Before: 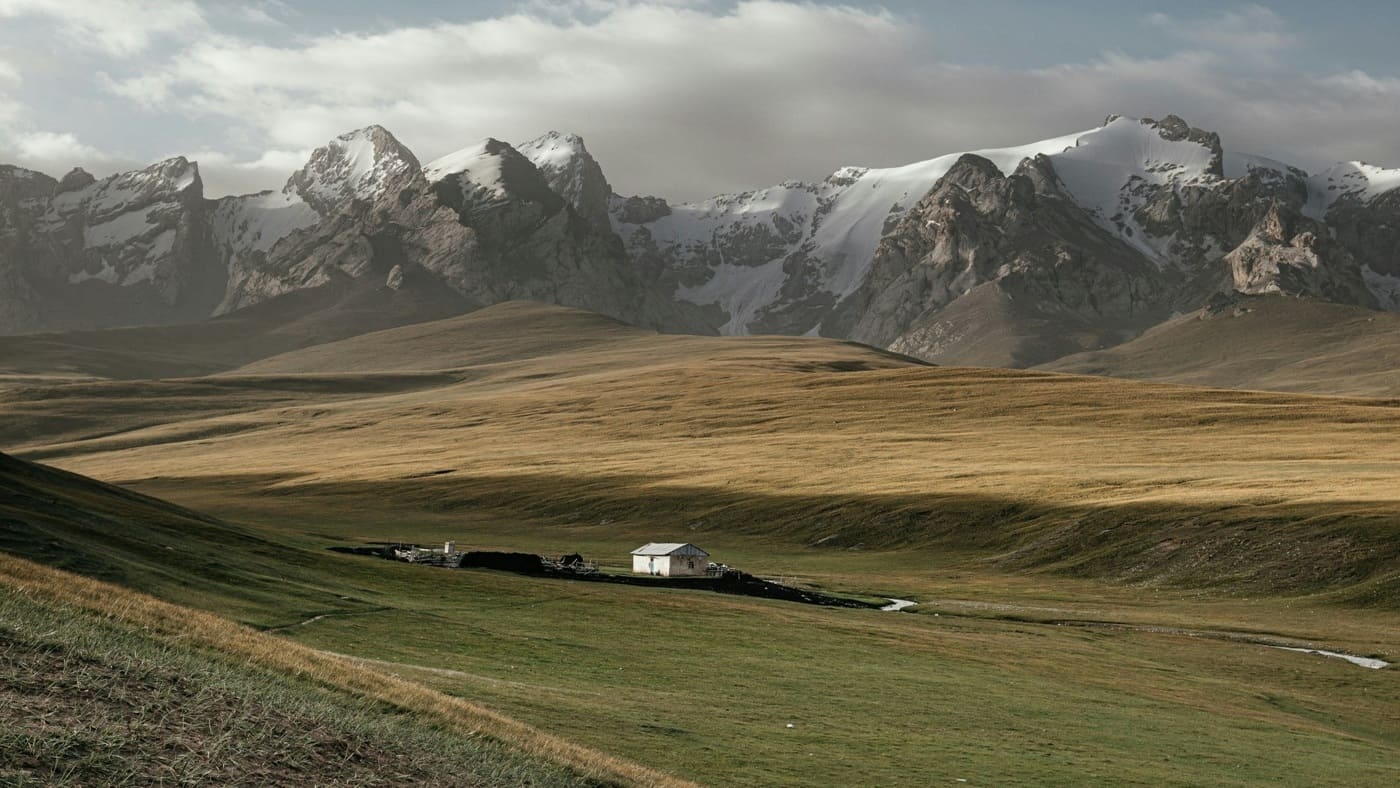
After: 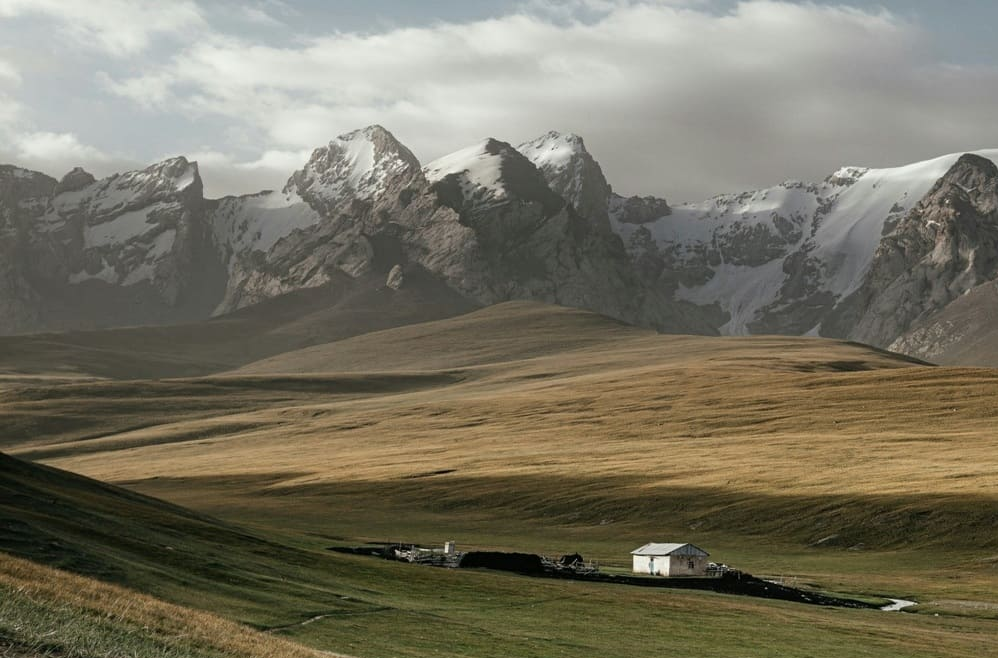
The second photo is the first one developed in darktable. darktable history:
crop: right 28.663%, bottom 16.423%
